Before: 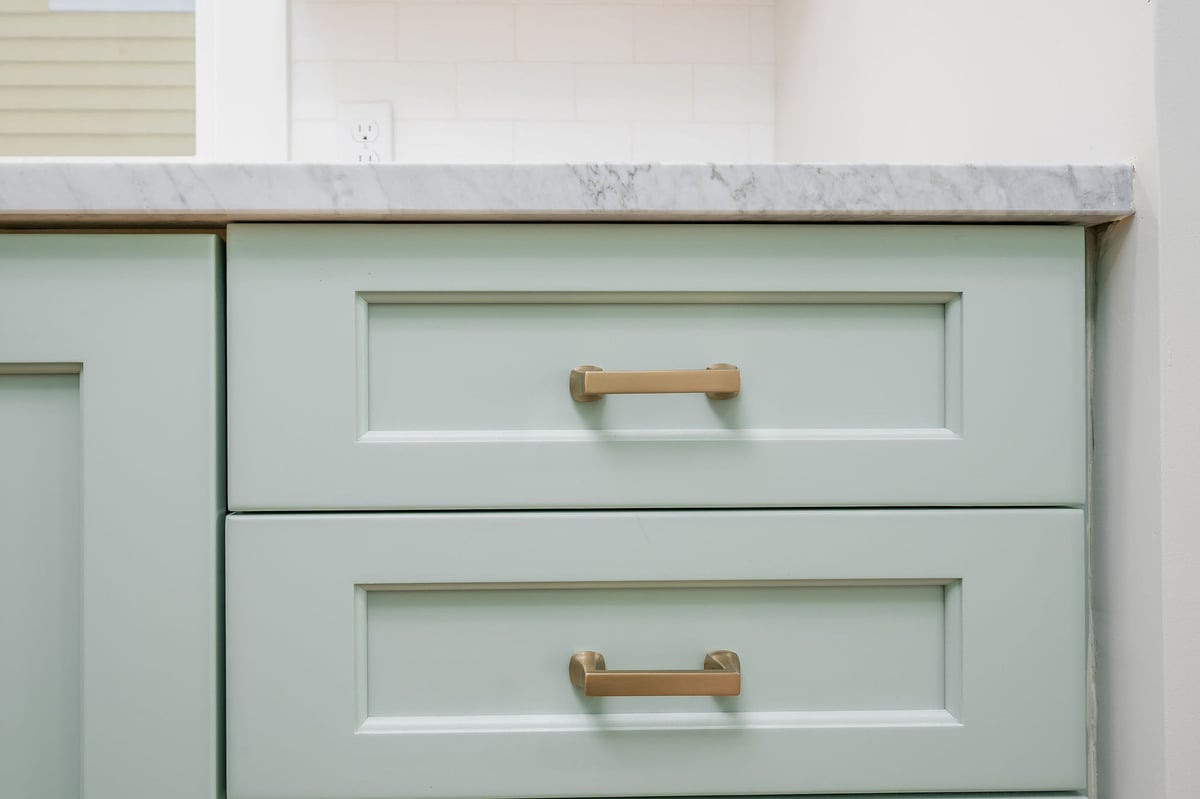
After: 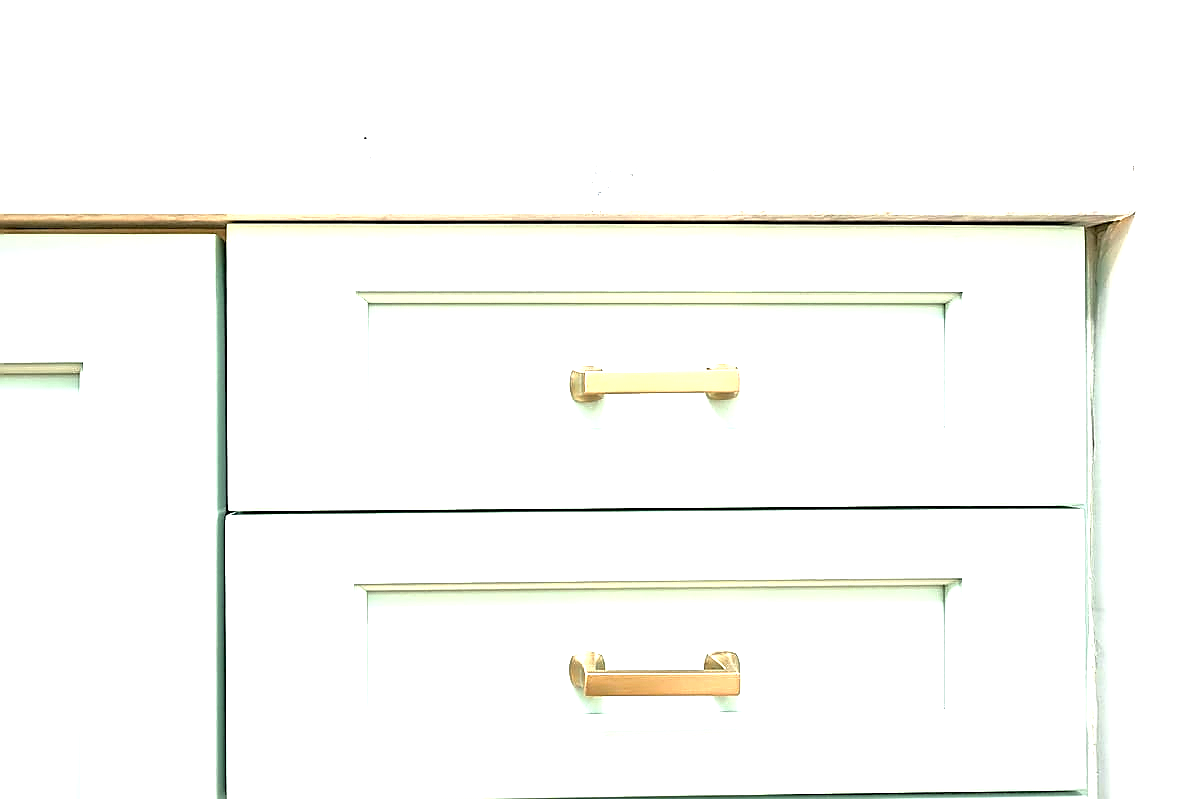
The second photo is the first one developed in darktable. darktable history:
exposure: exposure 2.25 EV, compensate highlight preservation false
shadows and highlights: shadows 25, white point adjustment -3, highlights -30
sharpen: radius 1.4, amount 1.25, threshold 0.7
